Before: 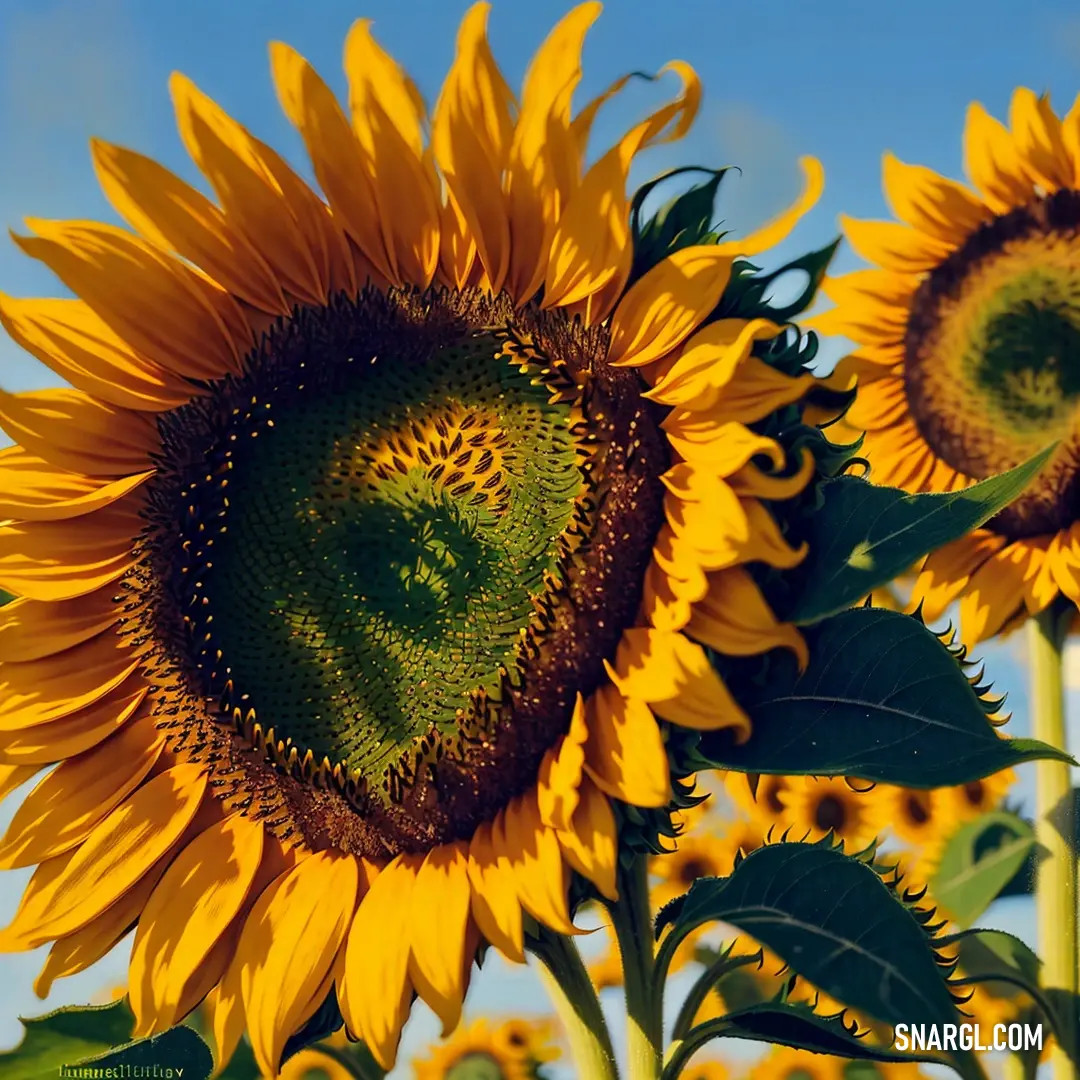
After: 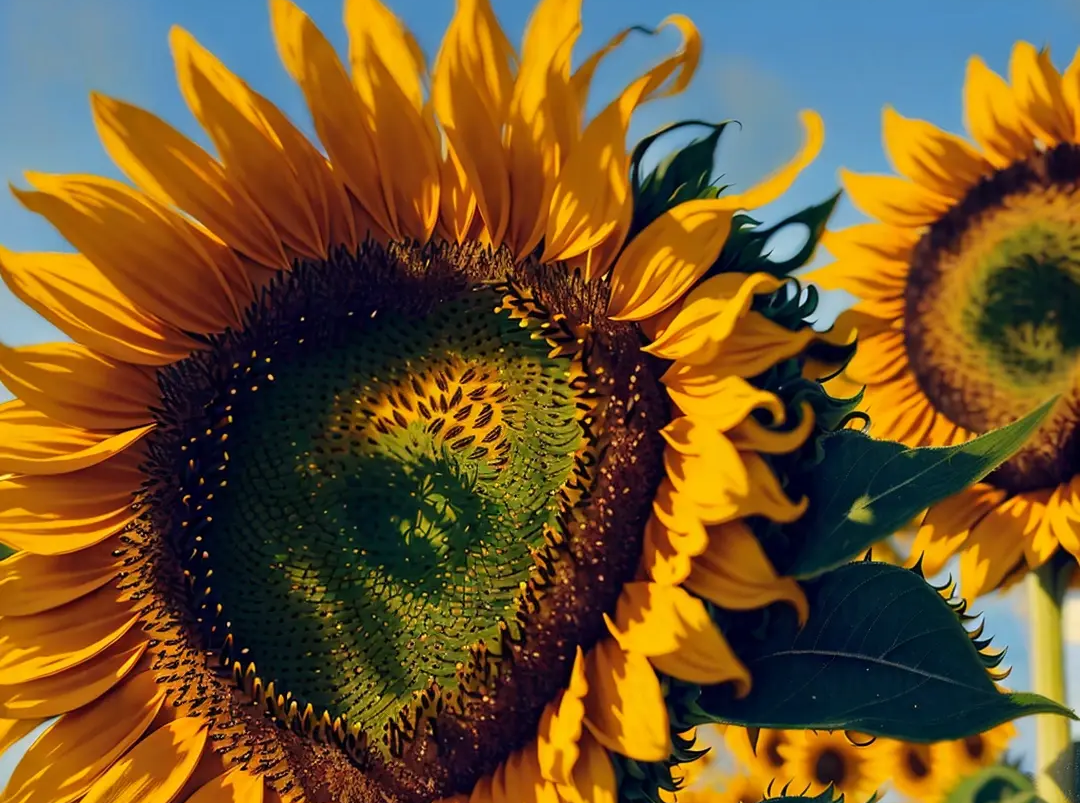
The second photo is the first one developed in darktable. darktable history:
crop: top 4.282%, bottom 21.308%
